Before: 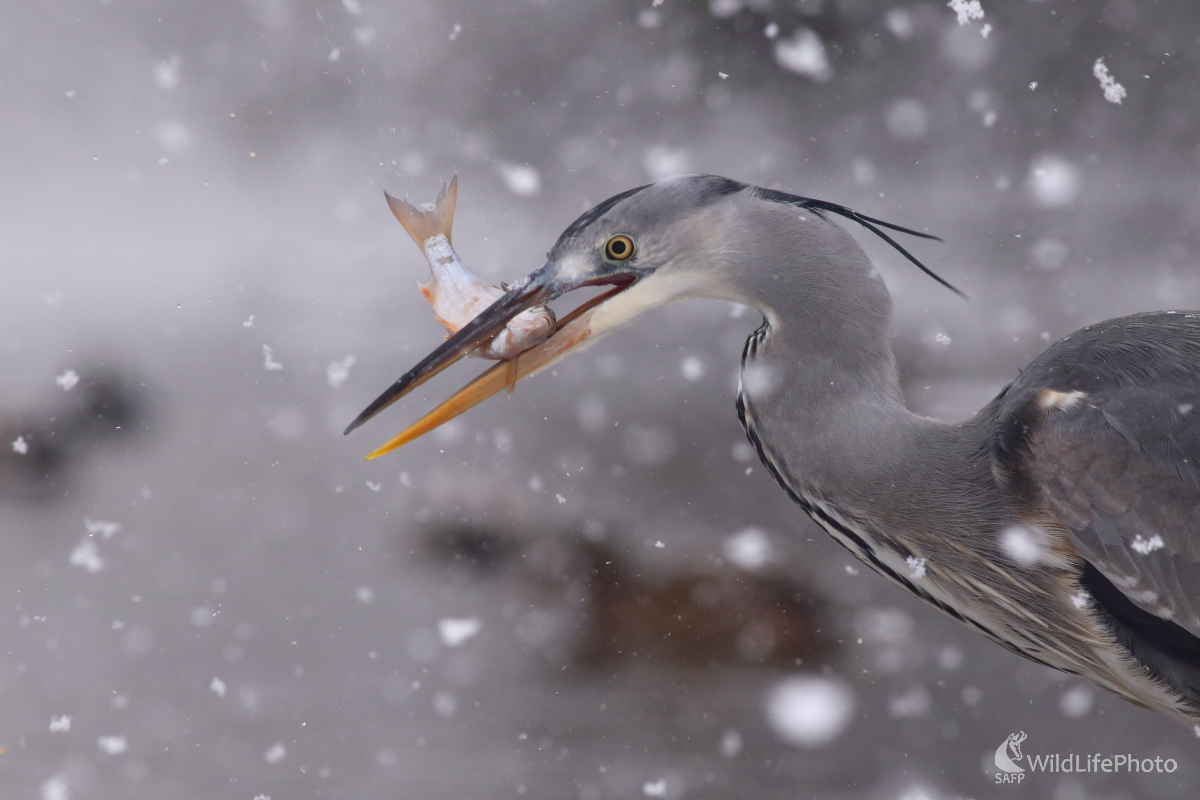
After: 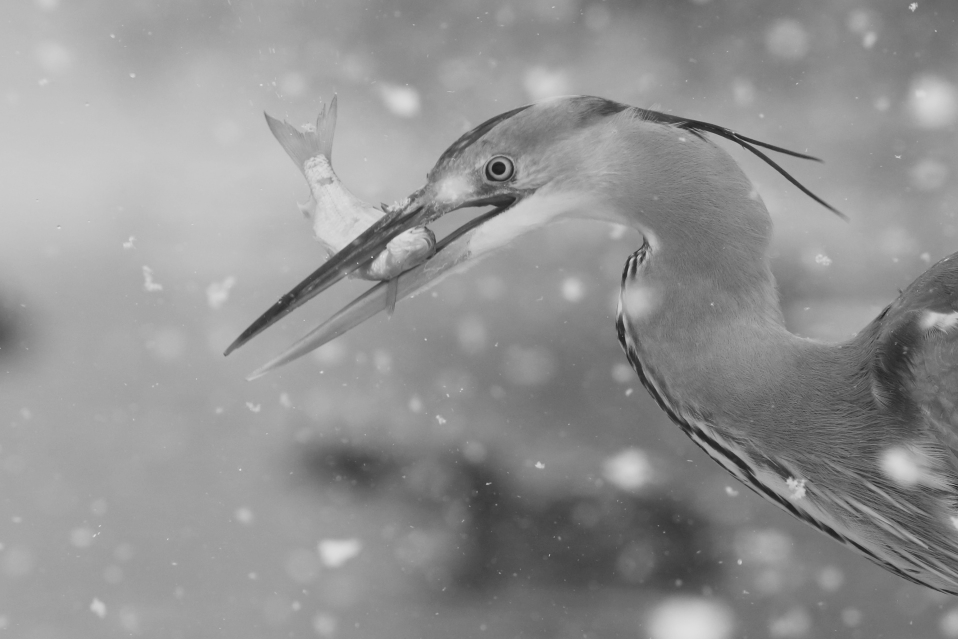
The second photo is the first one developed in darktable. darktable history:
monochrome: a -71.75, b 75.82
contrast brightness saturation: contrast 0.14, brightness 0.21
crop and rotate: left 10.071%, top 10.071%, right 10.02%, bottom 10.02%
